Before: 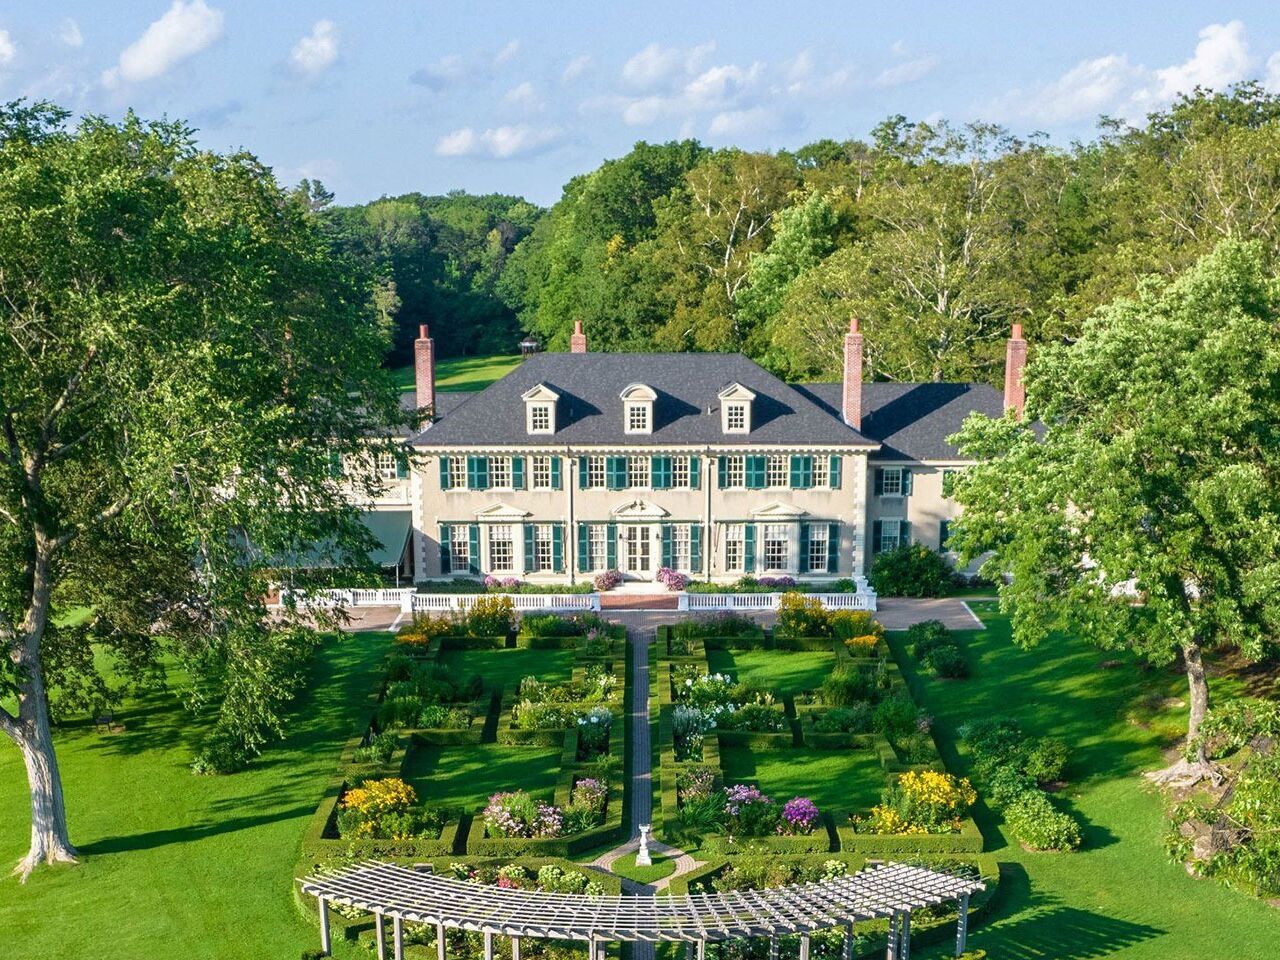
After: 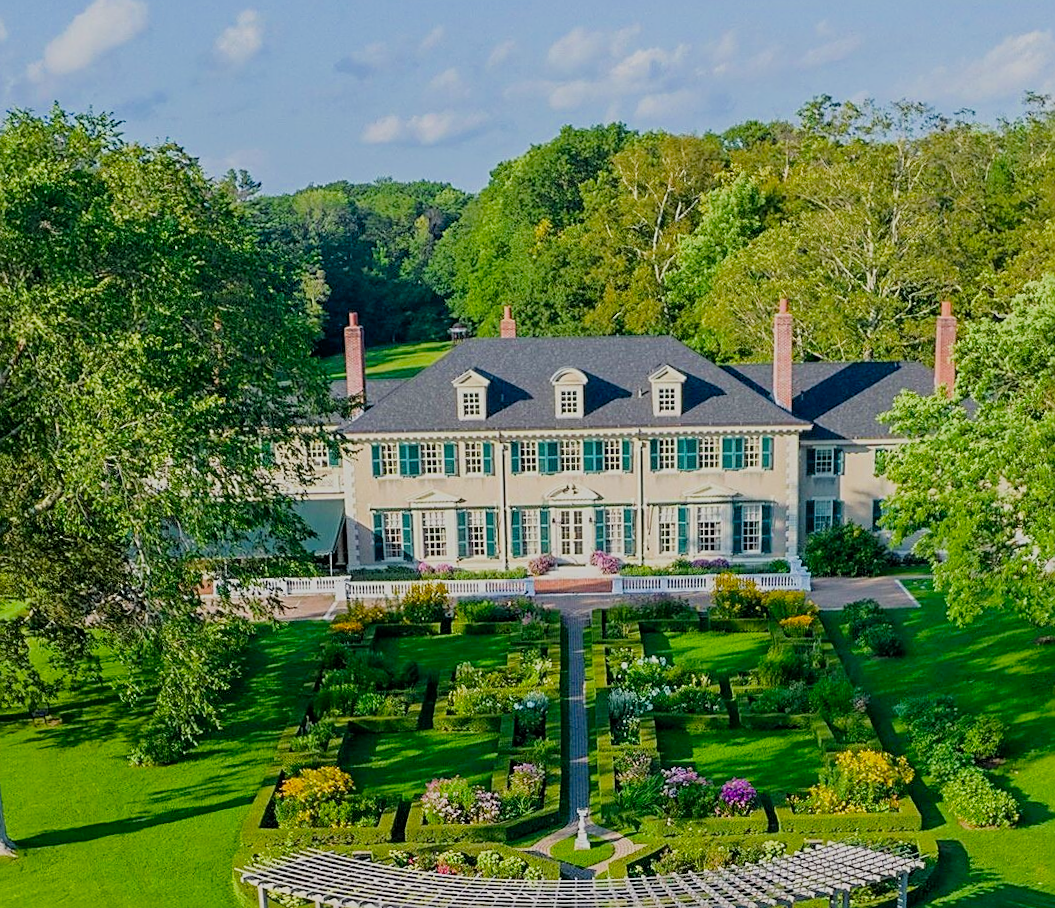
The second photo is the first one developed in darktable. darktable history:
sharpen: on, module defaults
crop and rotate: angle 1°, left 4.281%, top 0.642%, right 11.383%, bottom 2.486%
filmic rgb: black relative exposure -8.79 EV, white relative exposure 4.98 EV, threshold 6 EV, target black luminance 0%, hardness 3.77, latitude 66.34%, contrast 0.822, highlights saturation mix 10%, shadows ↔ highlights balance 20%, add noise in highlights 0.1, color science v4 (2020), iterations of high-quality reconstruction 0, type of noise poissonian, enable highlight reconstruction true
